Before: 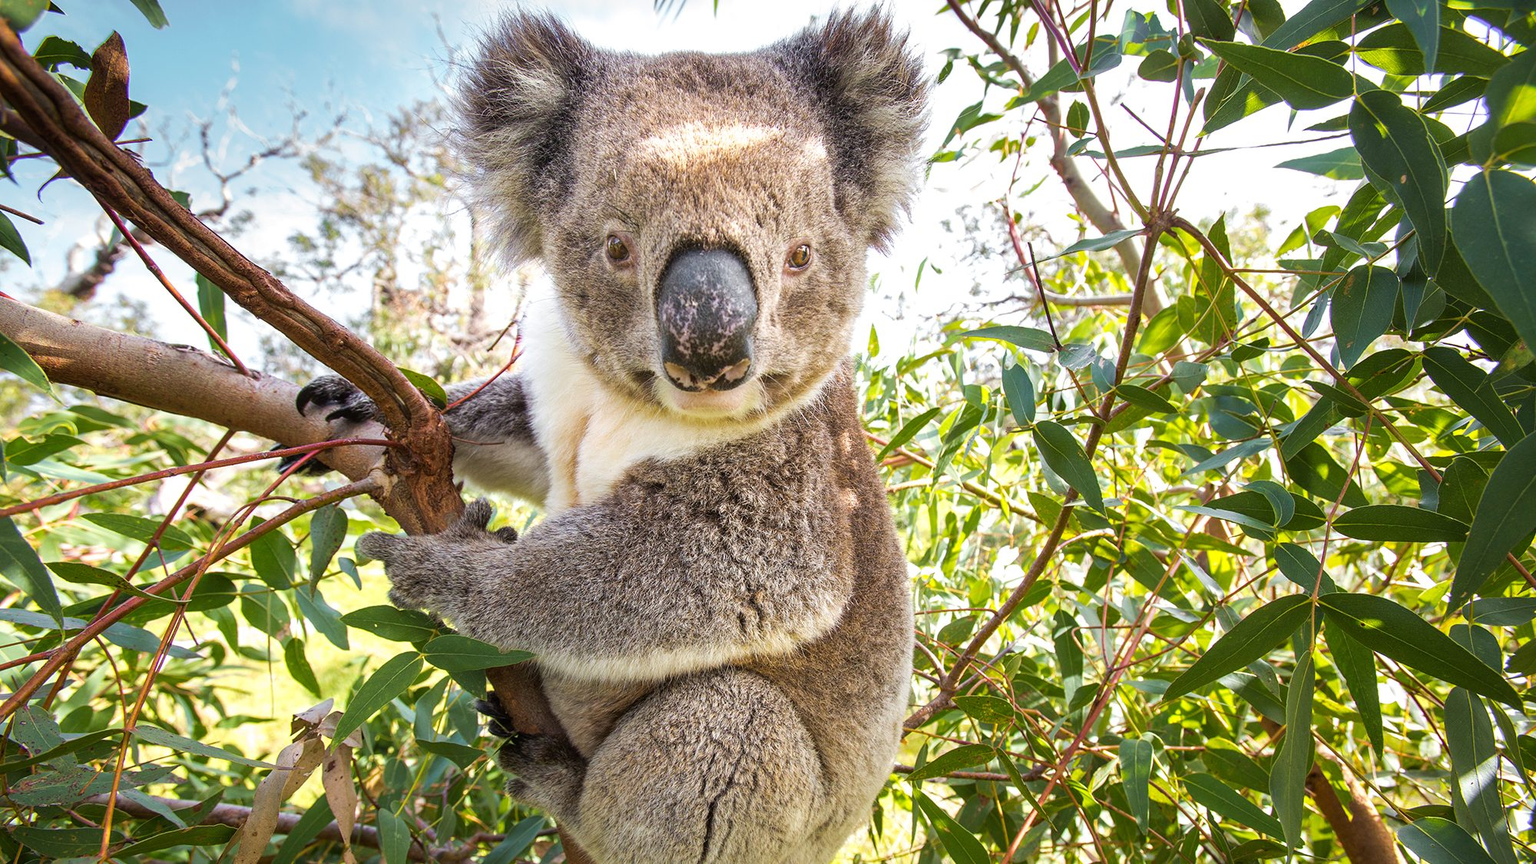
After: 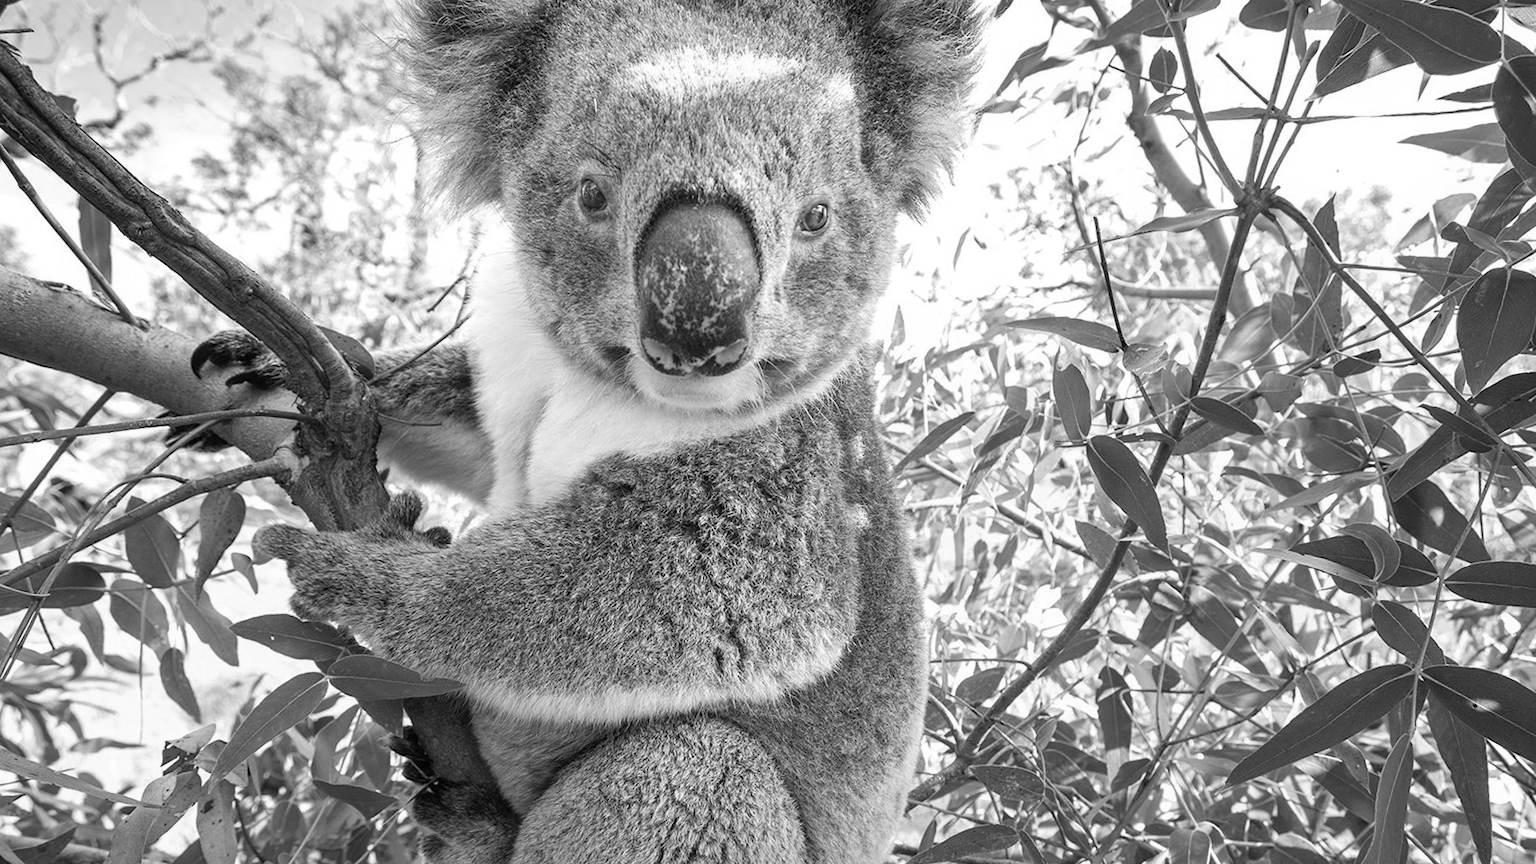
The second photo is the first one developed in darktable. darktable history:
crop and rotate: angle -3.27°, left 5.211%, top 5.211%, right 4.607%, bottom 4.607%
monochrome: on, module defaults
